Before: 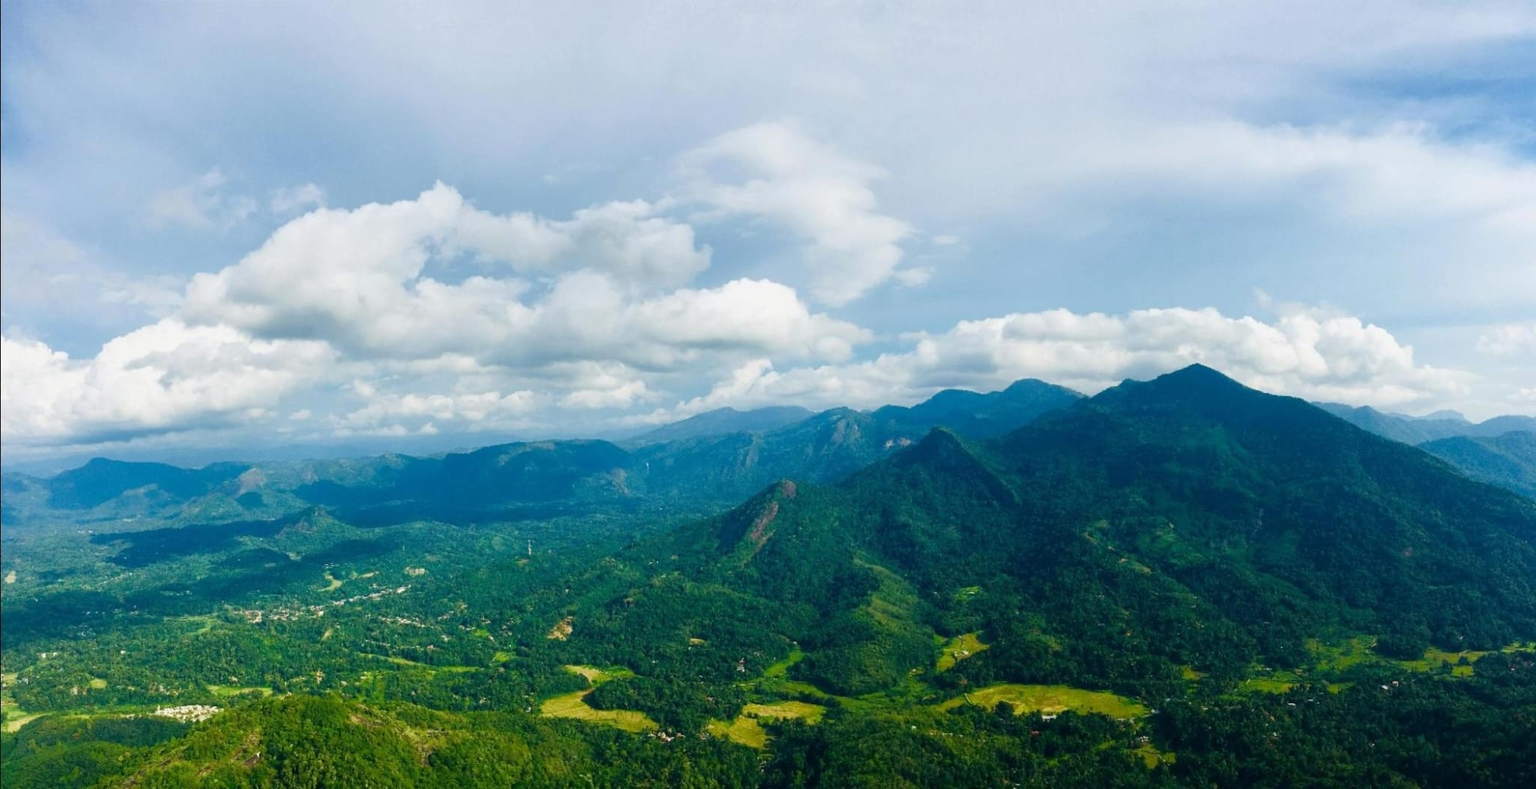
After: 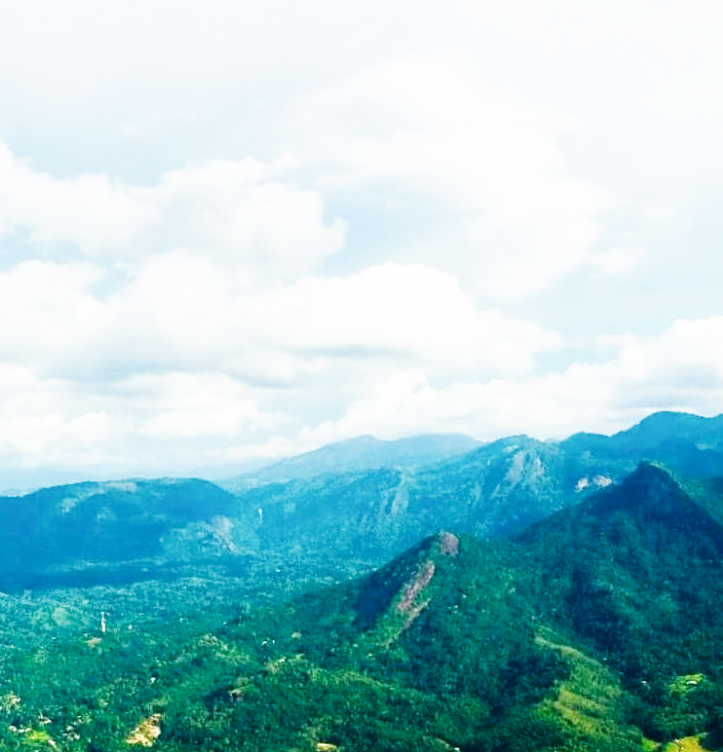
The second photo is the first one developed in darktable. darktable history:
color correction: highlights b* 0.038, saturation 0.804
crop and rotate: left 29.486%, top 10.338%, right 35.206%, bottom 18.092%
base curve: curves: ch0 [(0, 0) (0.007, 0.004) (0.027, 0.03) (0.046, 0.07) (0.207, 0.54) (0.442, 0.872) (0.673, 0.972) (1, 1)], preserve colors none
tone equalizer: edges refinement/feathering 500, mask exposure compensation -1.57 EV, preserve details no
